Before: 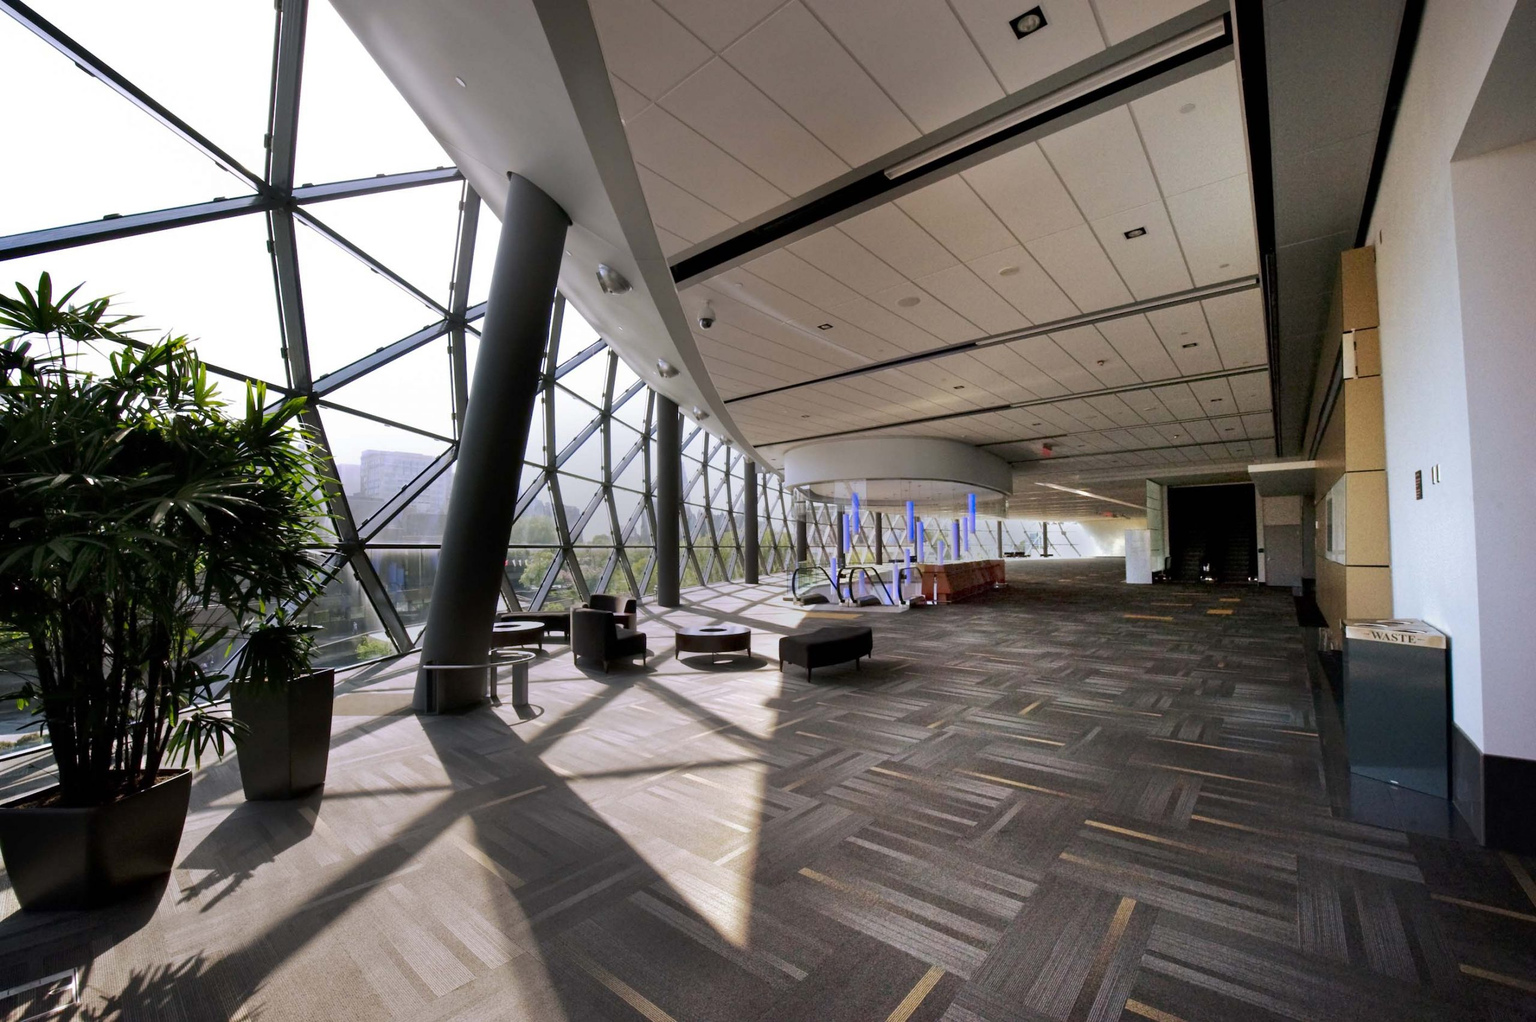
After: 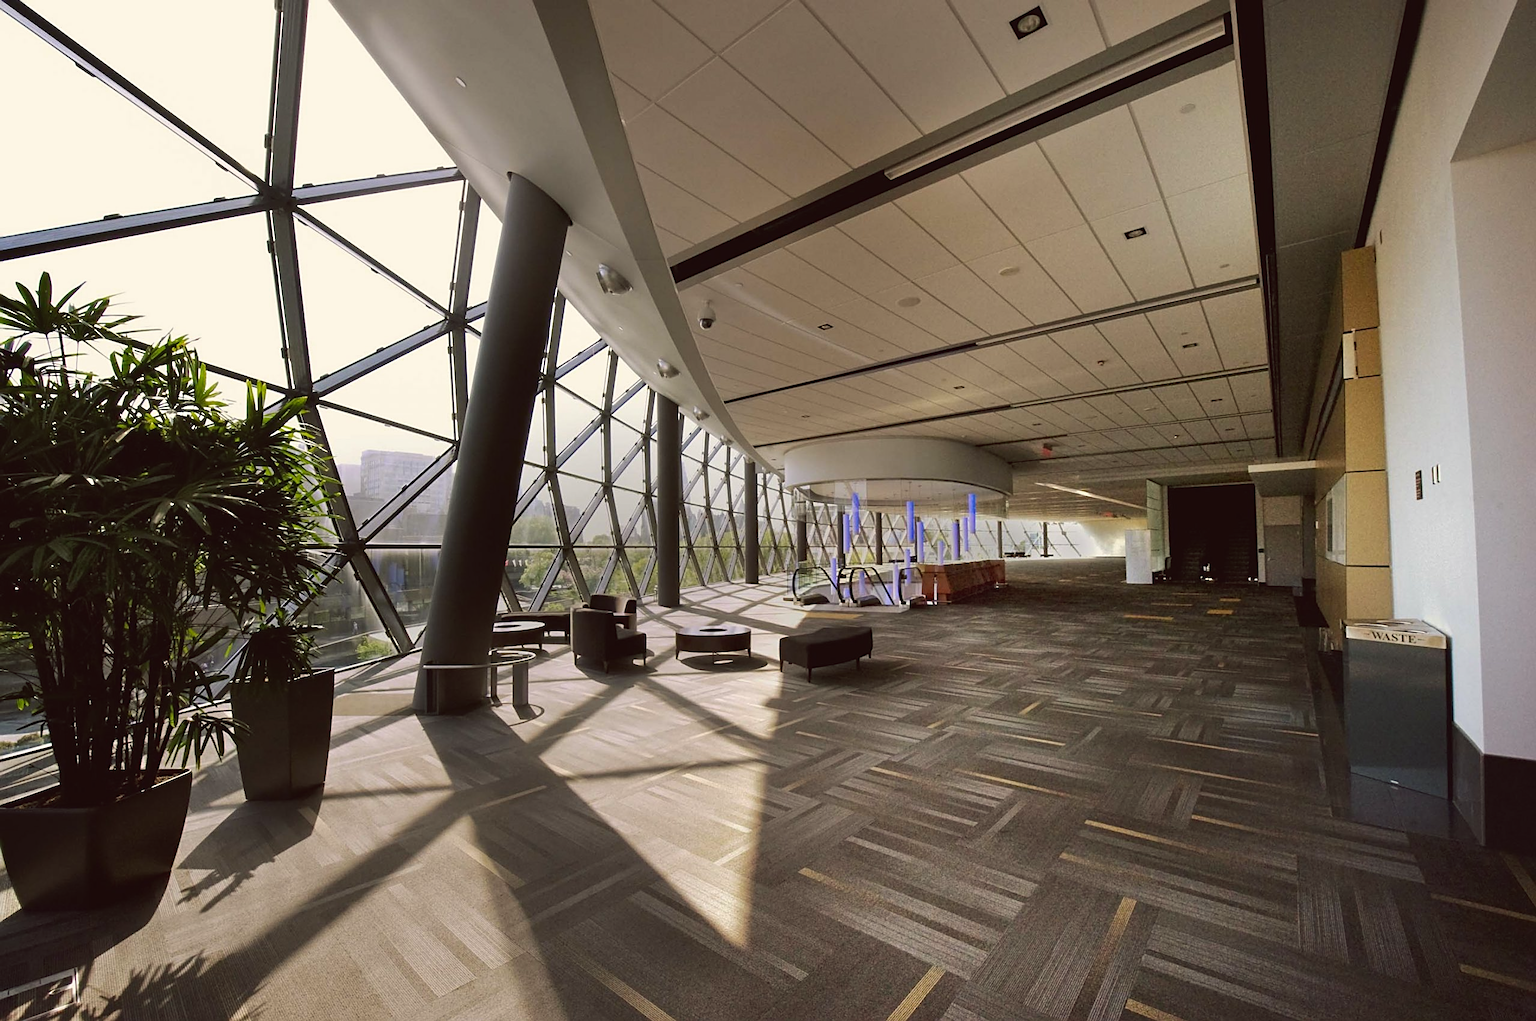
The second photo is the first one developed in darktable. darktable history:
tone equalizer: on, module defaults
sharpen: on, module defaults
color balance: lift [1.005, 1.002, 0.998, 0.998], gamma [1, 1.021, 1.02, 0.979], gain [0.923, 1.066, 1.056, 0.934]
